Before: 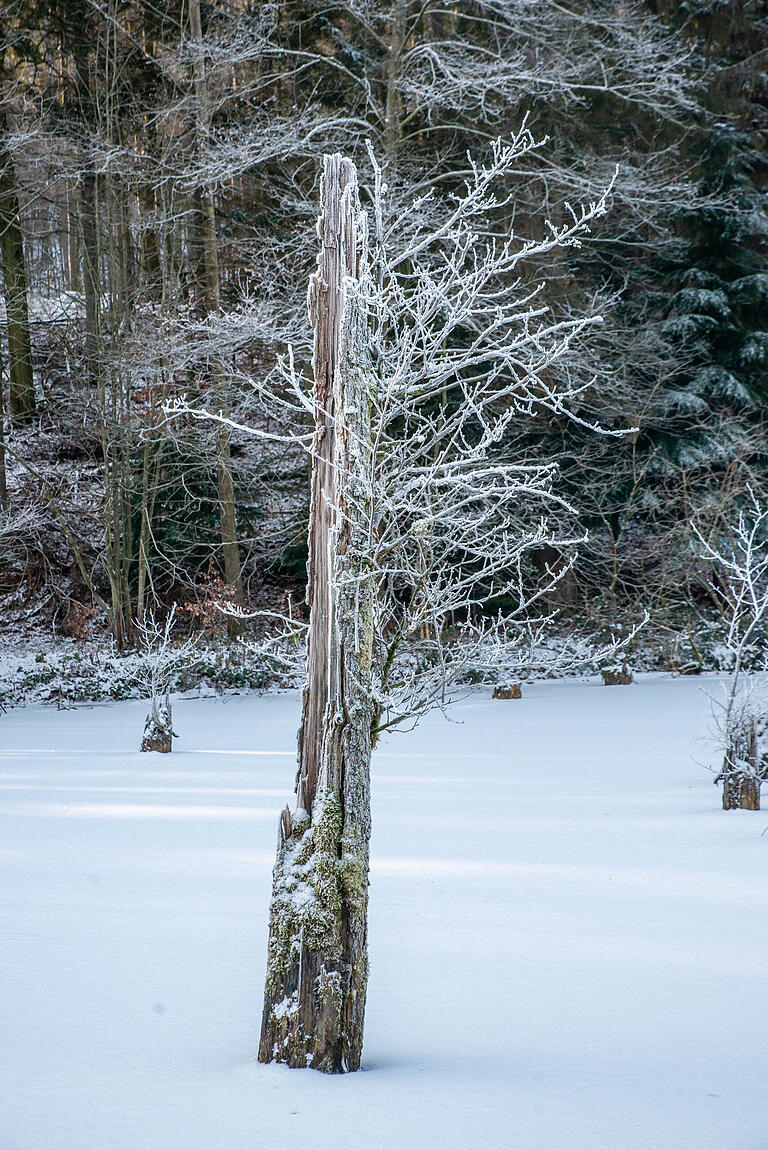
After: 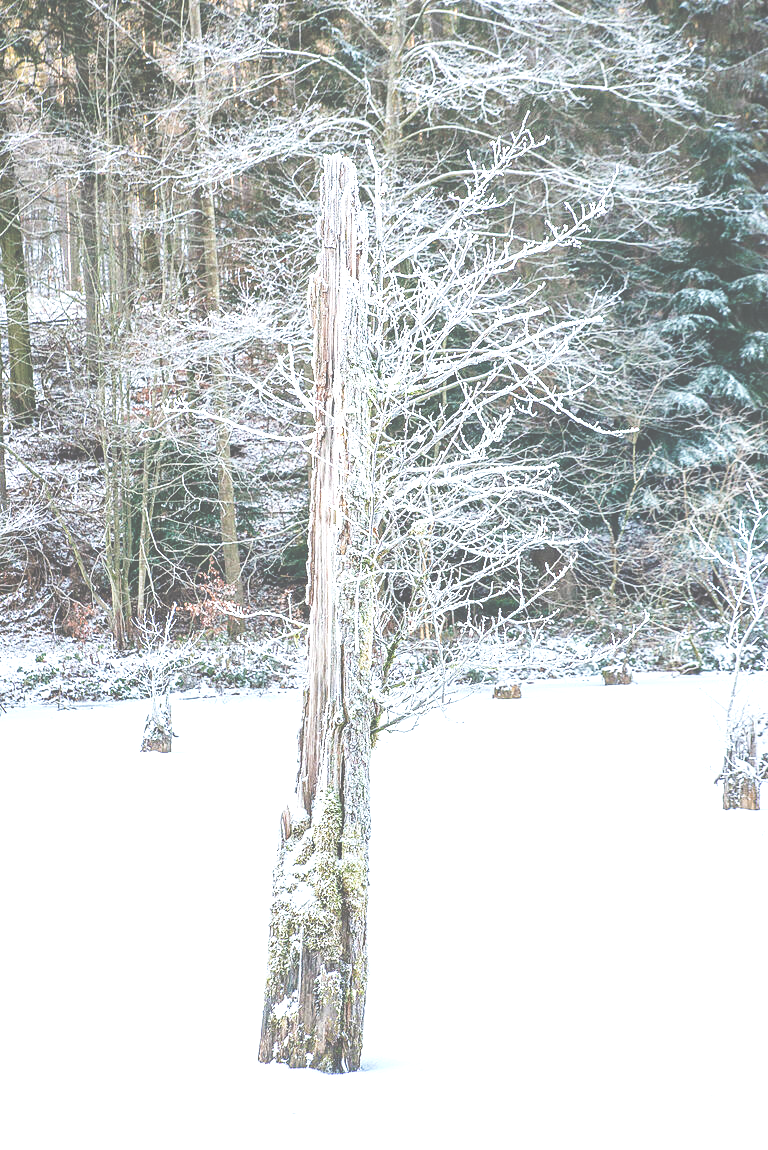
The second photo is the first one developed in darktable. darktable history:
base curve: curves: ch0 [(0, 0) (0.204, 0.334) (0.55, 0.733) (1, 1)], preserve colors none
exposure: black level correction -0.023, exposure 1.397 EV, compensate highlight preservation false
